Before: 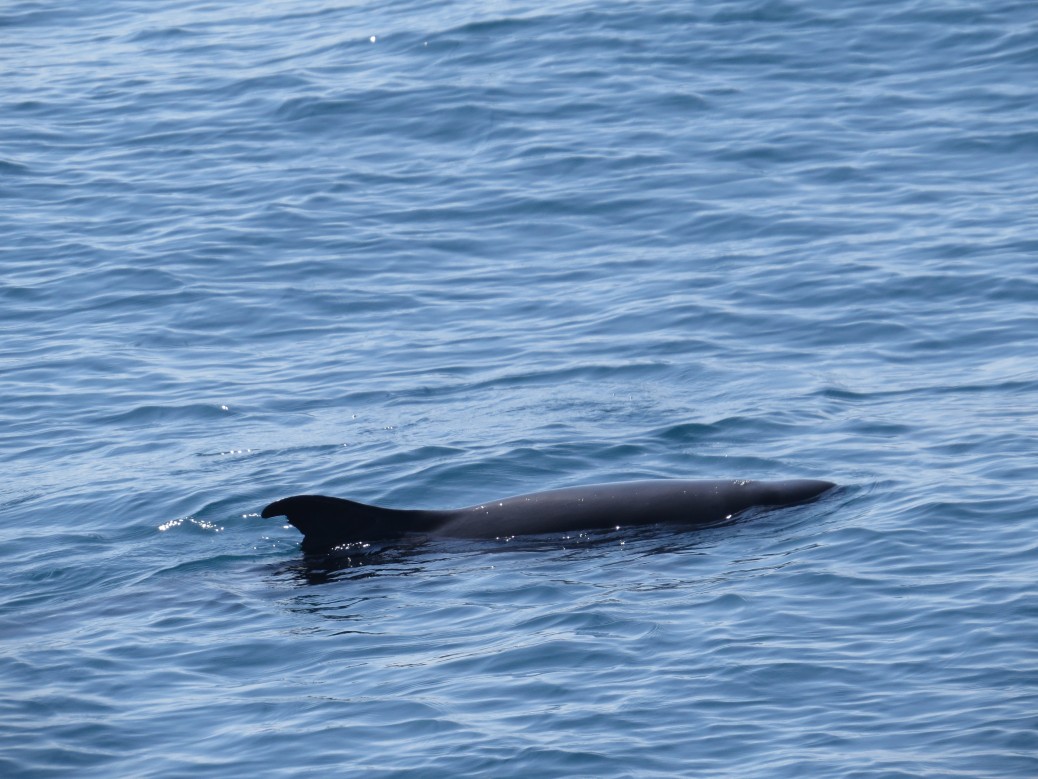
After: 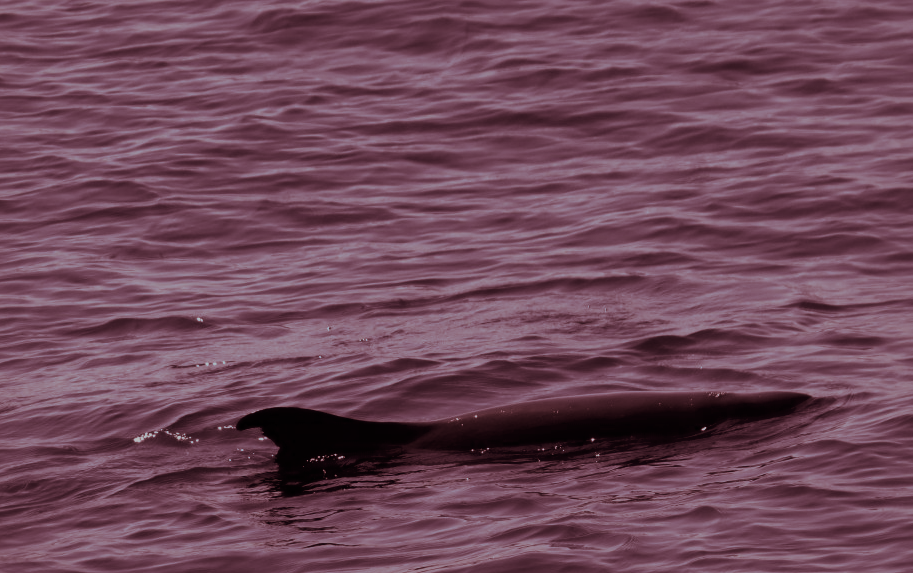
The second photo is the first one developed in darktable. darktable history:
local contrast: mode bilateral grid, contrast 20, coarseness 50, detail 159%, midtone range 0.2
crop and rotate: left 2.425%, top 11.305%, right 9.6%, bottom 15.08%
contrast brightness saturation: contrast 0.15, brightness -0.01, saturation 0.1
exposure: exposure -1.468 EV, compensate highlight preservation false
split-toning: highlights › hue 187.2°, highlights › saturation 0.83, balance -68.05, compress 56.43%
